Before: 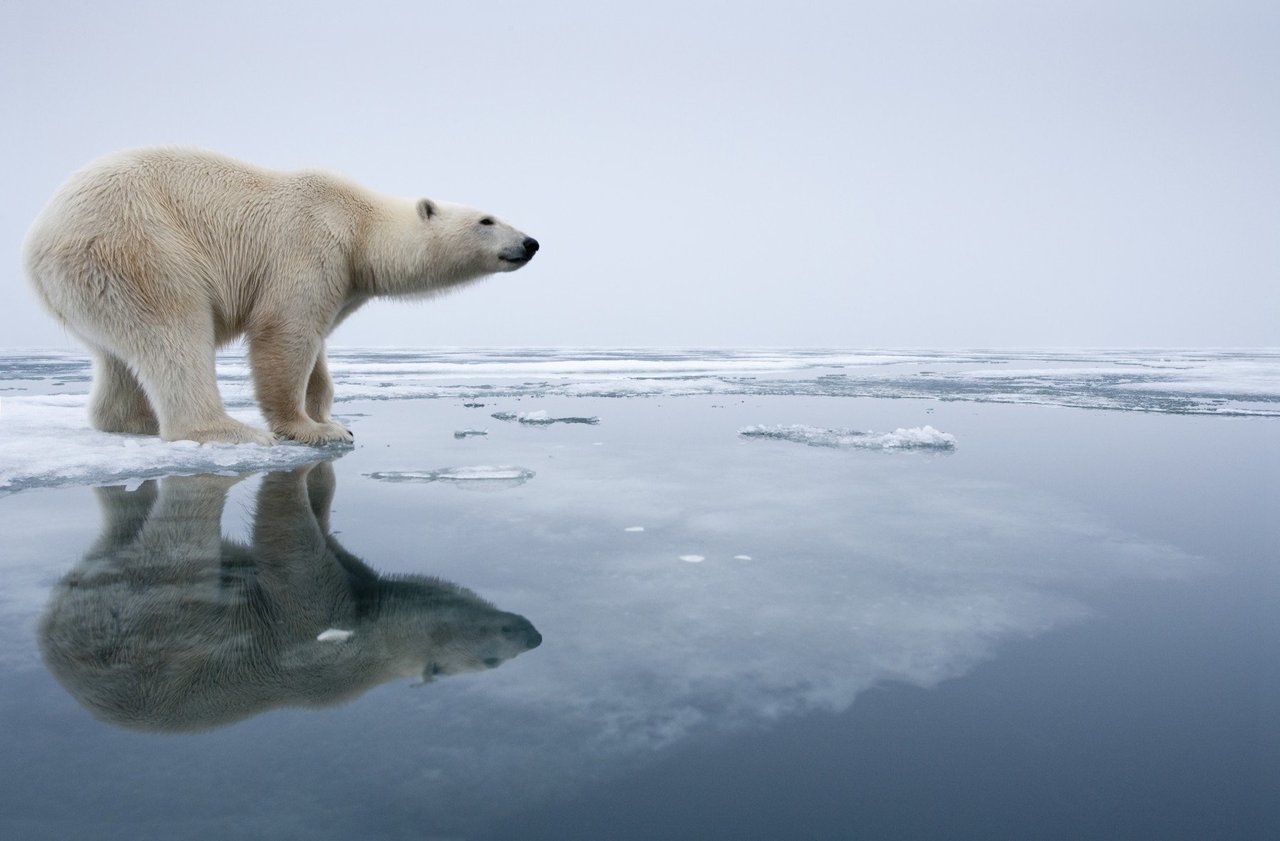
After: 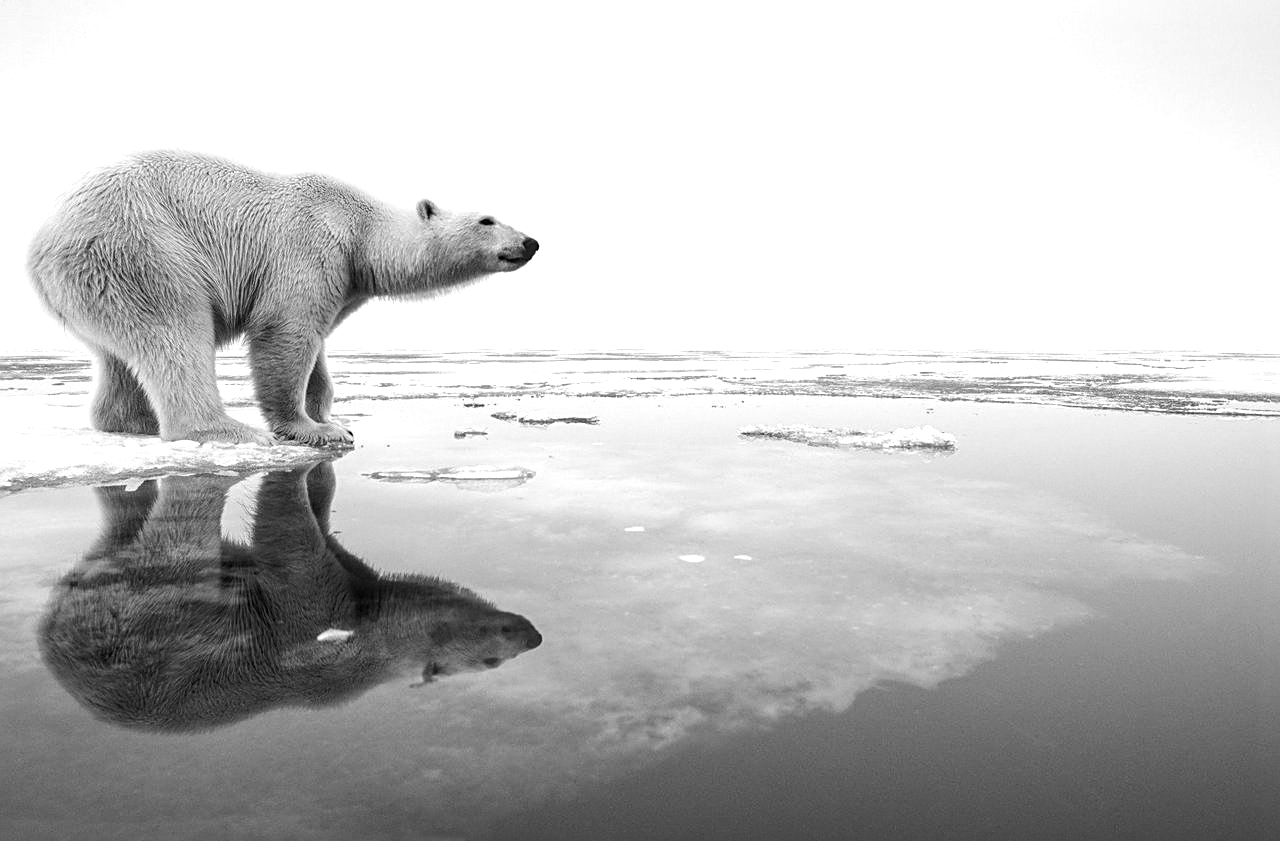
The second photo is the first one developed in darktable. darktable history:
sharpen: on, module defaults
color calibration: output gray [0.21, 0.42, 0.37, 0], gray › normalize channels true, illuminant same as pipeline (D50), adaptation XYZ, x 0.346, y 0.359, gamut compression 0
tone equalizer: -8 EV -0.75 EV, -7 EV -0.7 EV, -6 EV -0.6 EV, -5 EV -0.4 EV, -3 EV 0.4 EV, -2 EV 0.6 EV, -1 EV 0.7 EV, +0 EV 0.75 EV, edges refinement/feathering 500, mask exposure compensation -1.57 EV, preserve details no
local contrast: detail 130%
